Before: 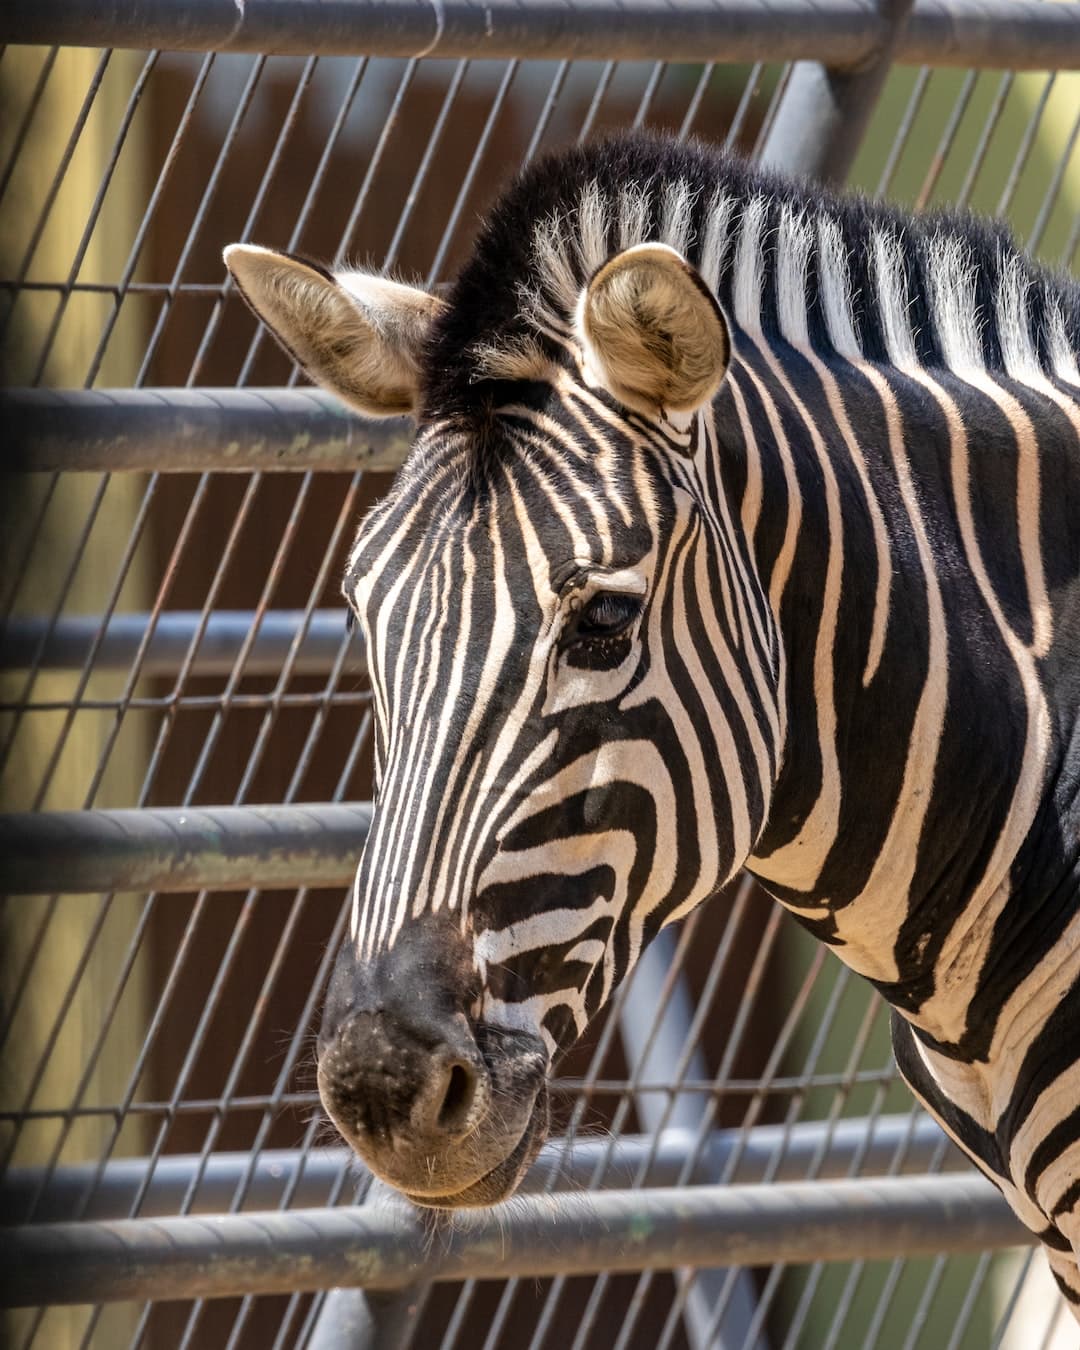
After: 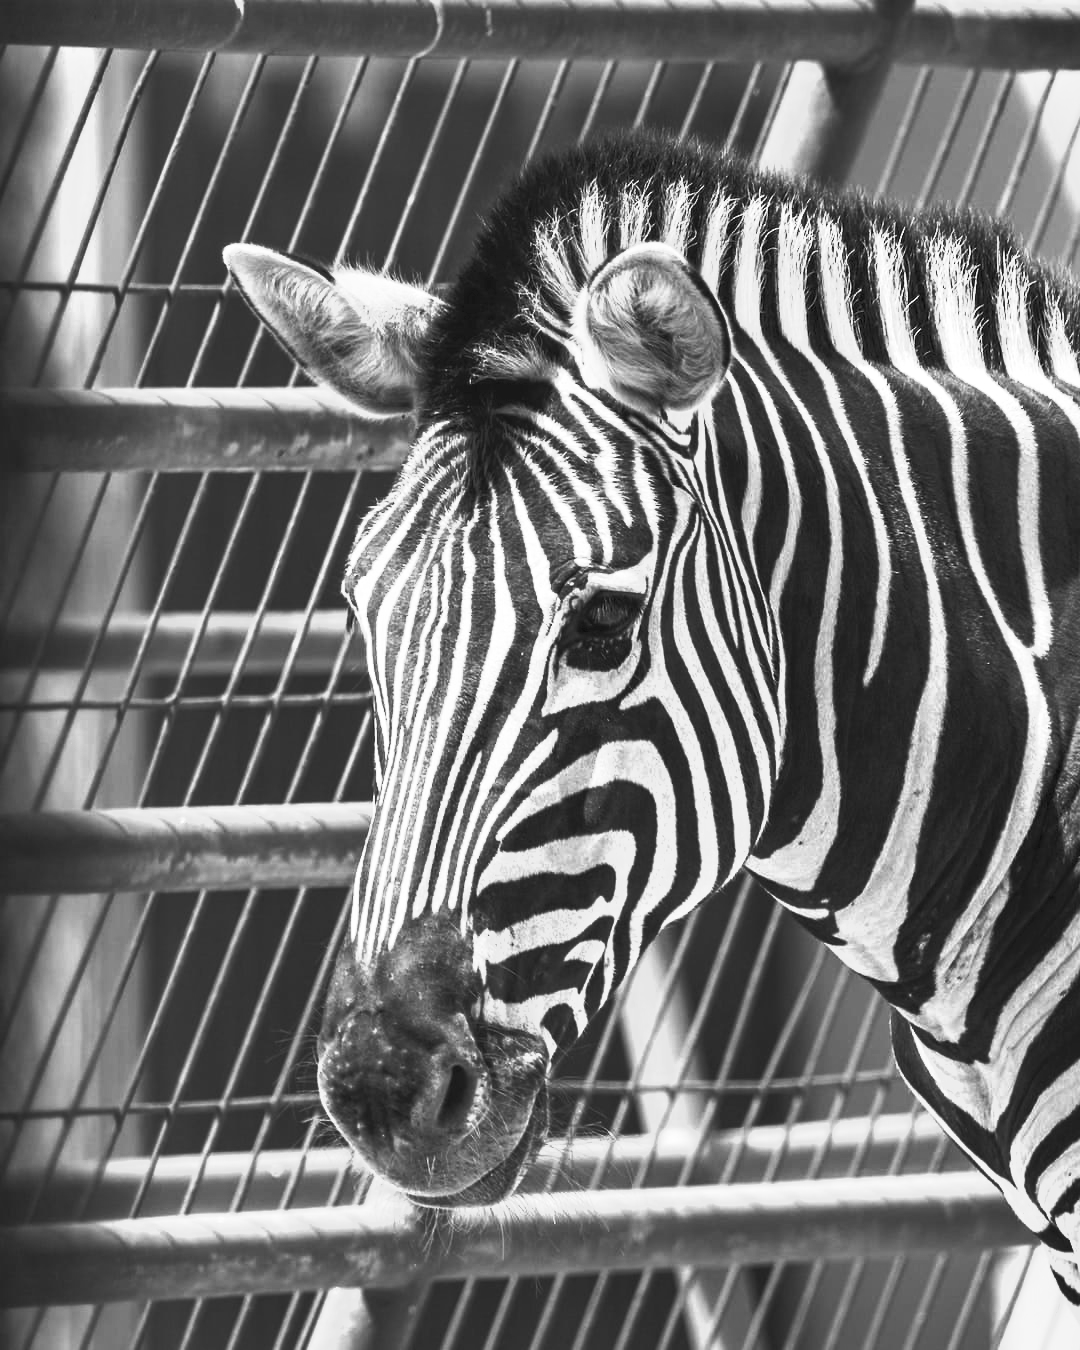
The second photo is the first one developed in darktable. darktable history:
monochrome: a 14.95, b -89.96
color correction: highlights a* 2.72, highlights b* 22.8
tone curve: curves: ch0 [(0, 0.081) (0.483, 0.453) (0.881, 0.992)]
tone equalizer: -8 EV -0.001 EV, -7 EV 0.001 EV, -6 EV -0.002 EV, -5 EV -0.003 EV, -4 EV -0.062 EV, -3 EV -0.222 EV, -2 EV -0.267 EV, -1 EV 0.105 EV, +0 EV 0.303 EV
shadows and highlights: soften with gaussian
exposure: black level correction 0, exposure 0.7 EV, compensate exposure bias true, compensate highlight preservation false
